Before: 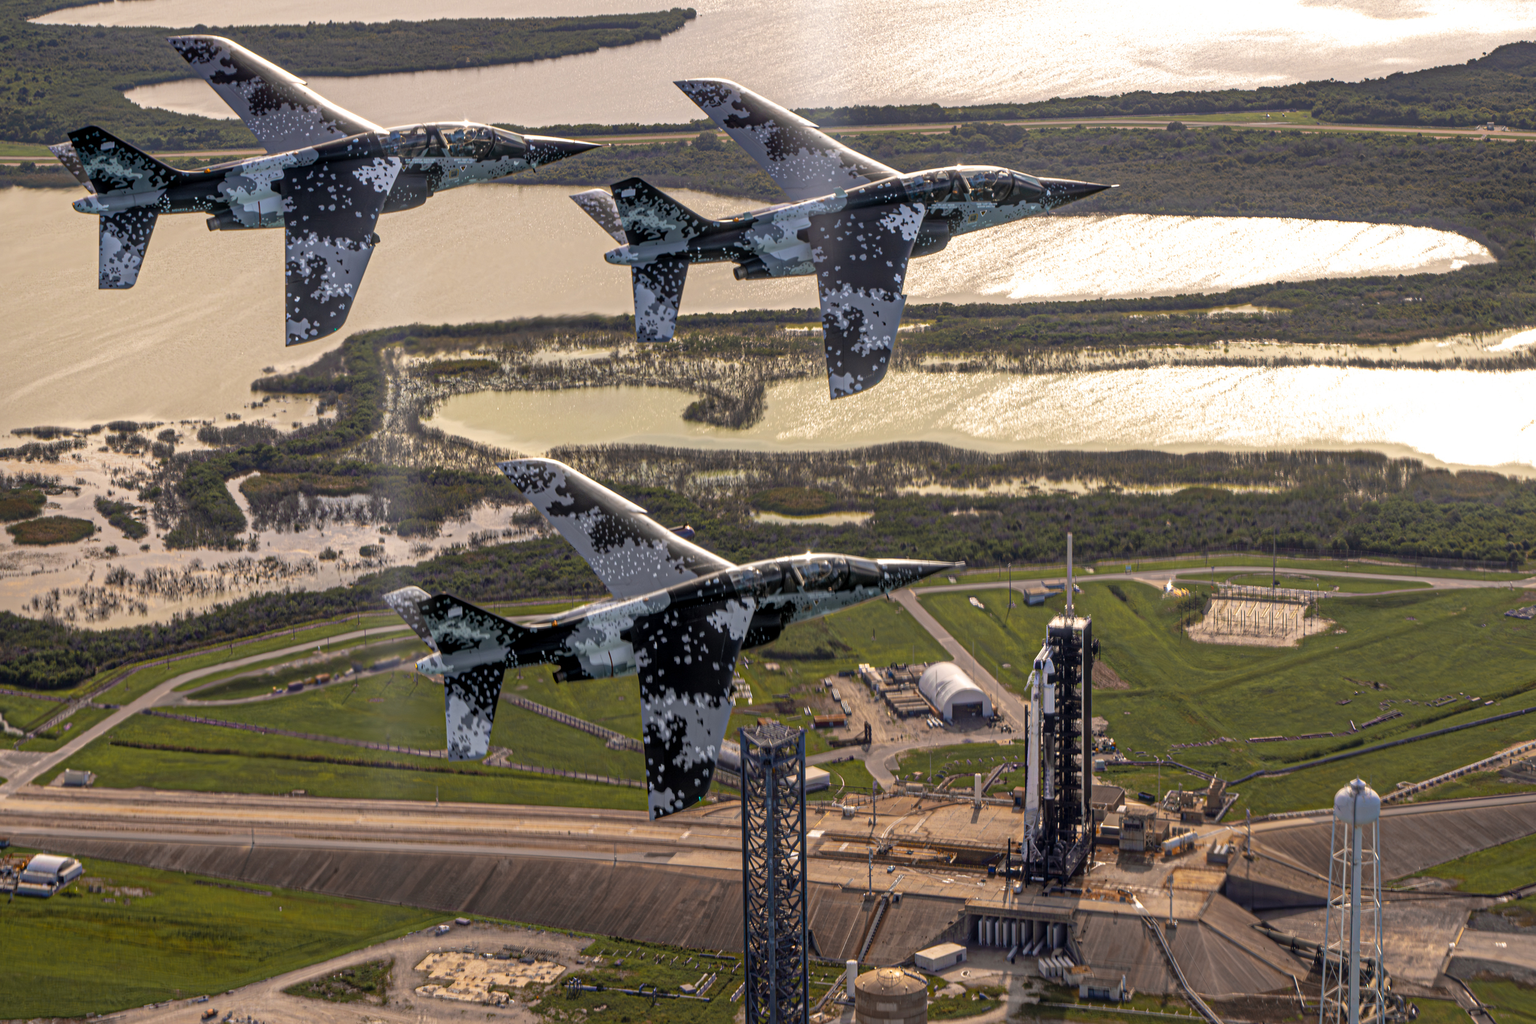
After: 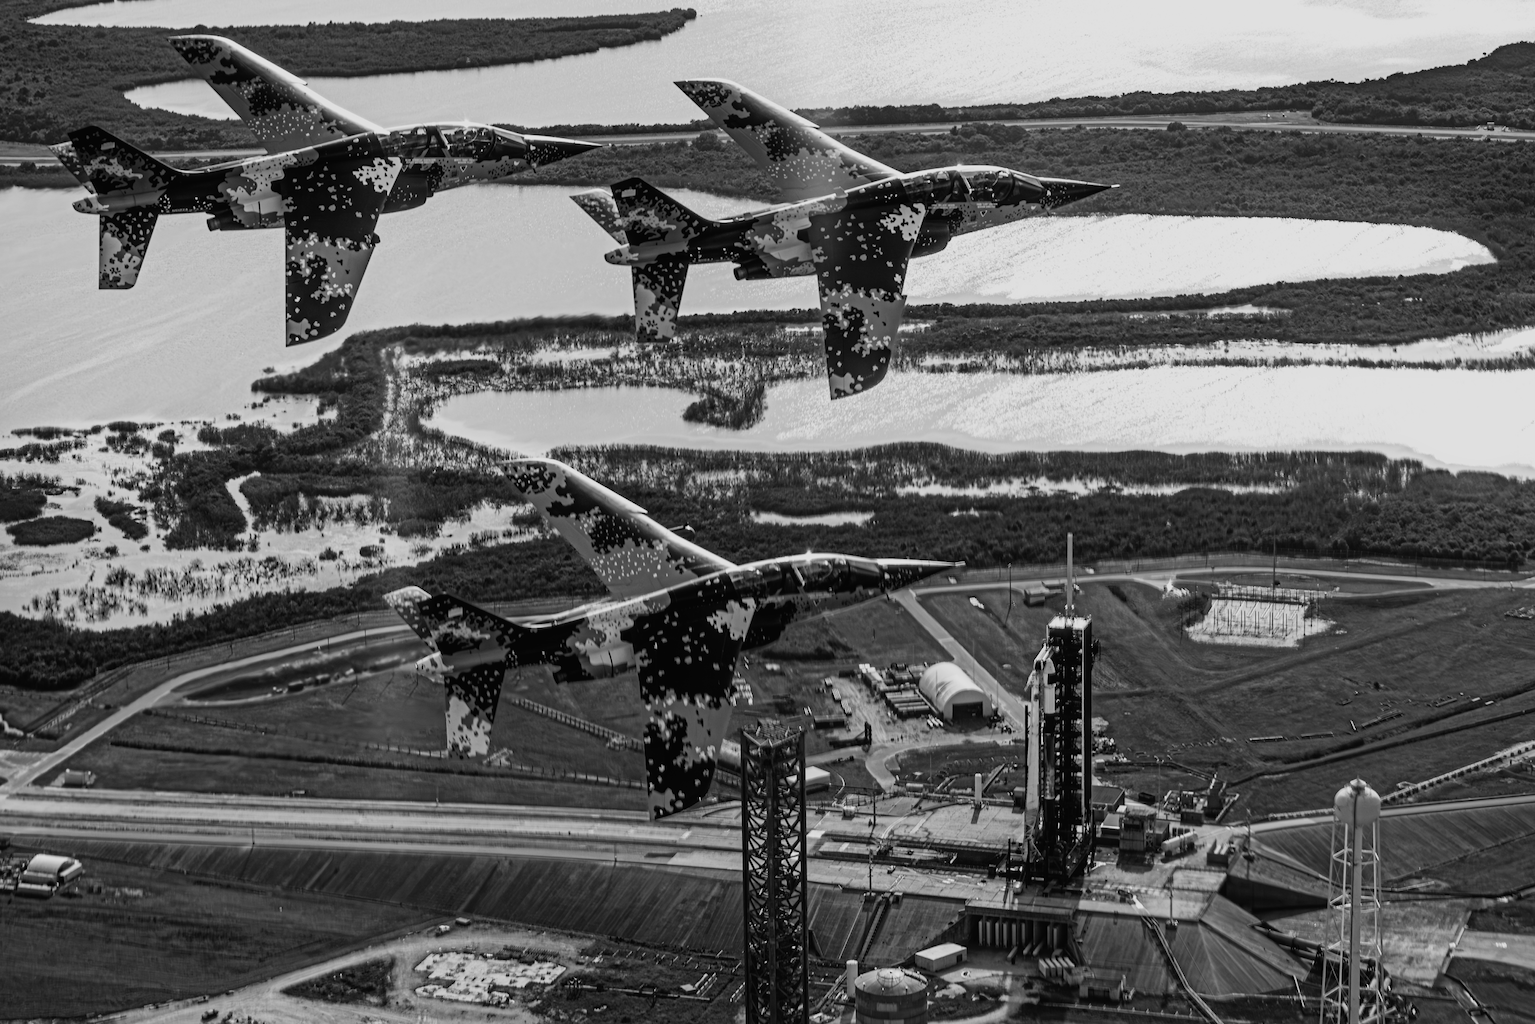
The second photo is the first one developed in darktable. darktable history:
monochrome: a 14.95, b -89.96
sigmoid: contrast 1.8, skew -0.2, preserve hue 0%, red attenuation 0.1, red rotation 0.035, green attenuation 0.1, green rotation -0.017, blue attenuation 0.15, blue rotation -0.052, base primaries Rec2020
color balance: lift [1.016, 0.983, 1, 1.017], gamma [0.958, 1, 1, 1], gain [0.981, 1.007, 0.993, 1.002], input saturation 118.26%, contrast 13.43%, contrast fulcrum 21.62%, output saturation 82.76%
color balance rgb: linear chroma grading › global chroma -16.06%, perceptual saturation grading › global saturation -32.85%, global vibrance -23.56%
